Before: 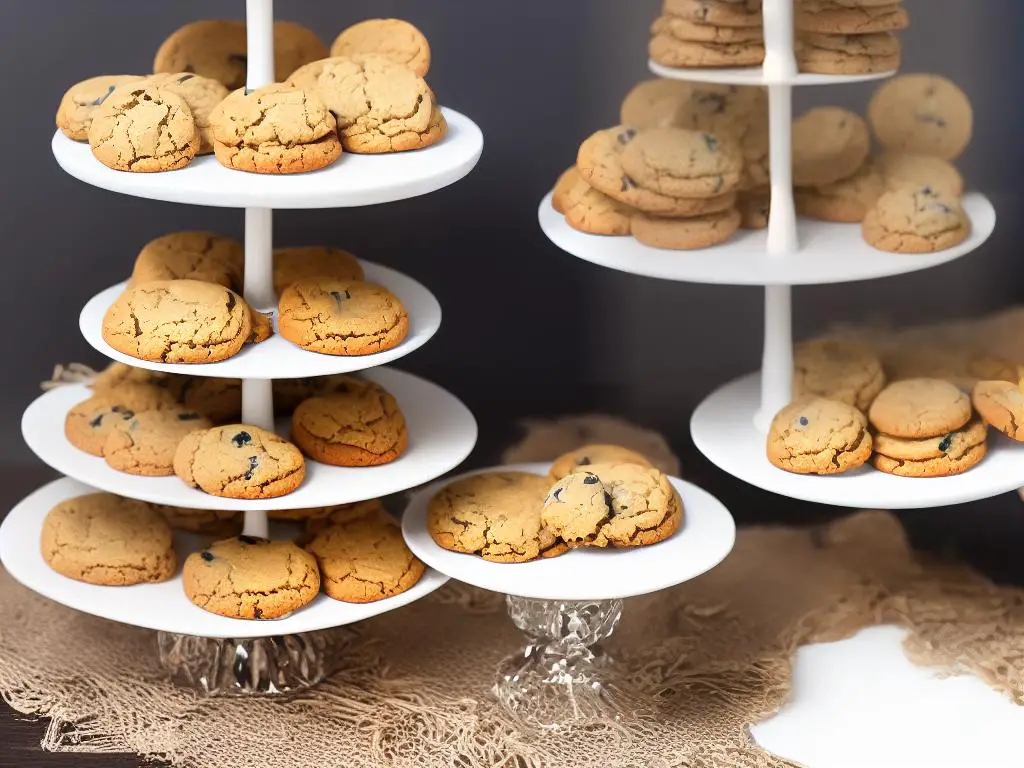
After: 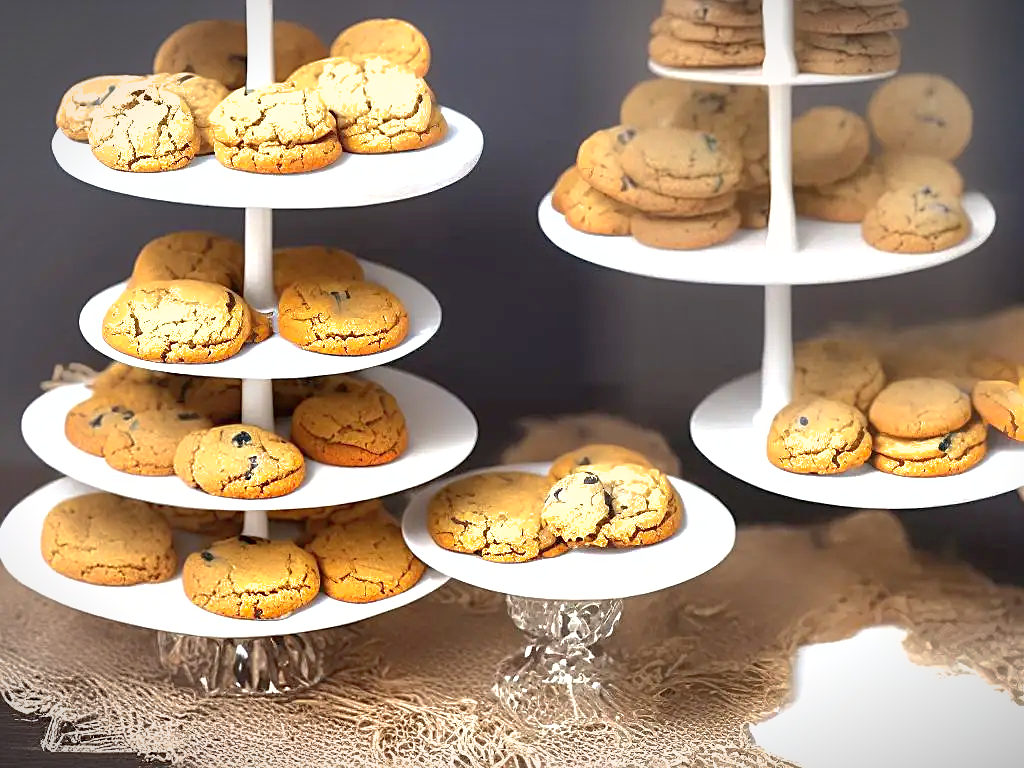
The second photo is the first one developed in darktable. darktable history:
exposure: exposure 0.562 EV, compensate highlight preservation false
shadows and highlights: on, module defaults
vignetting: fall-off start 99.38%, width/height ratio 1.321
sharpen: on, module defaults
